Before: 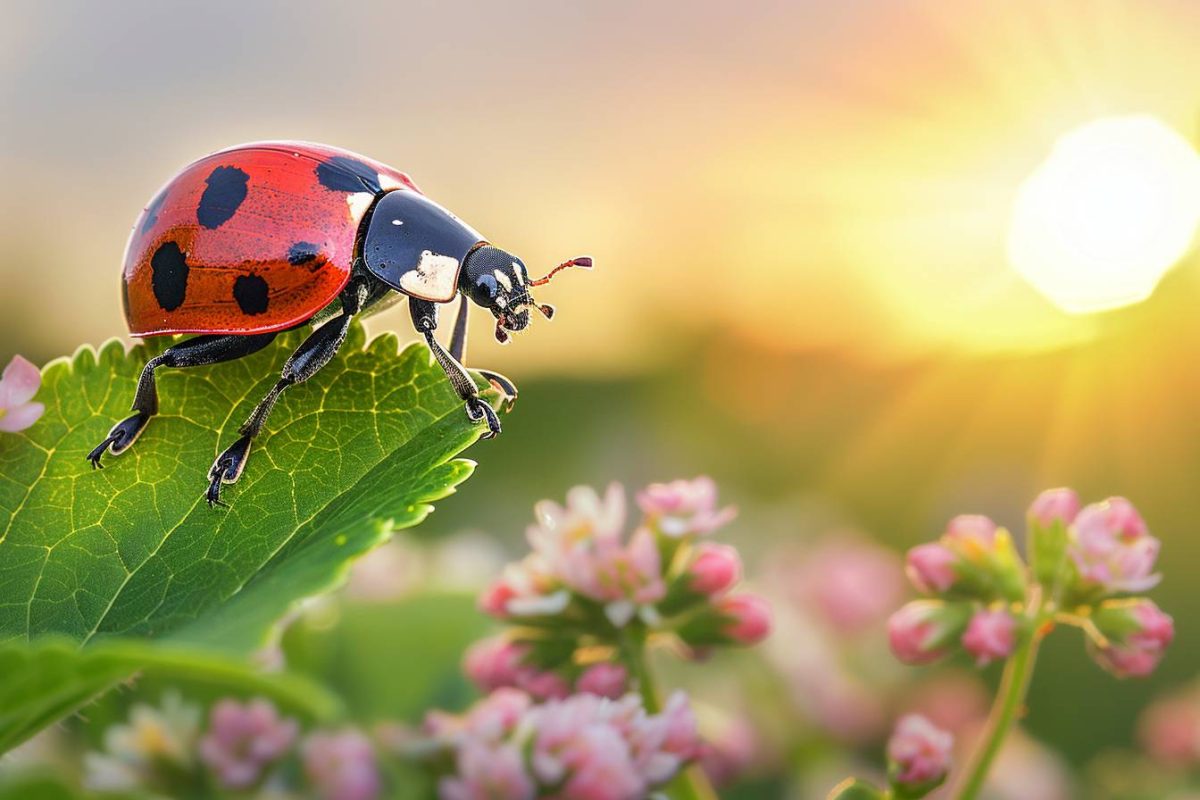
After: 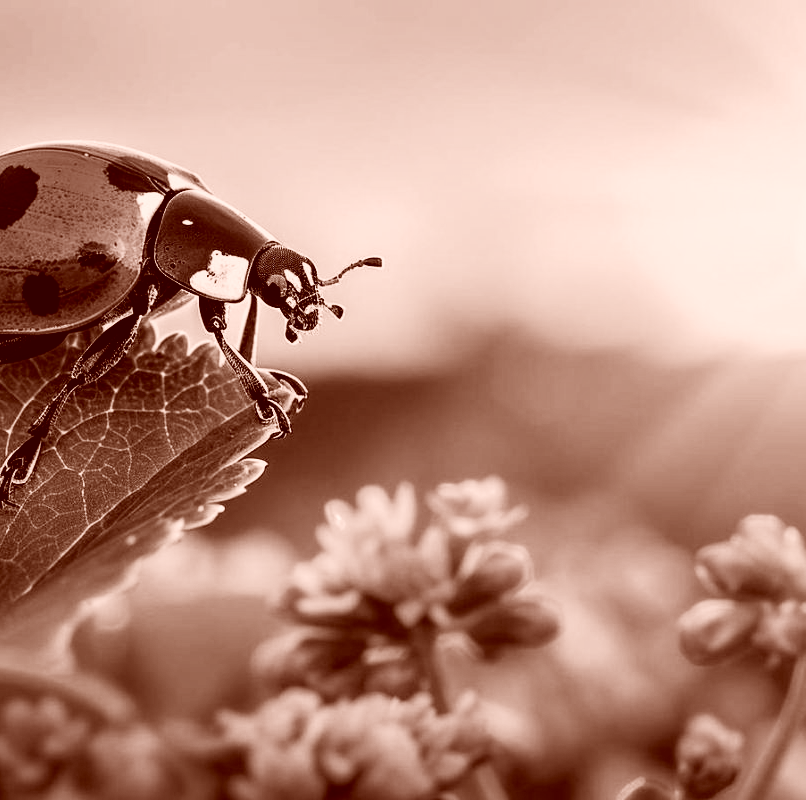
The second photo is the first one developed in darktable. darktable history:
contrast brightness saturation: contrast -0.03, brightness -0.573, saturation -0.984
base curve: curves: ch0 [(0, 0) (0.028, 0.03) (0.121, 0.232) (0.46, 0.748) (0.859, 0.968) (1, 1)], preserve colors none
local contrast: highlights 101%, shadows 97%, detail 119%, midtone range 0.2
color correction: highlights a* 9.03, highlights b* 8.55, shadows a* 39.76, shadows b* 39.41, saturation 0.823
crop and rotate: left 17.53%, right 15.268%
